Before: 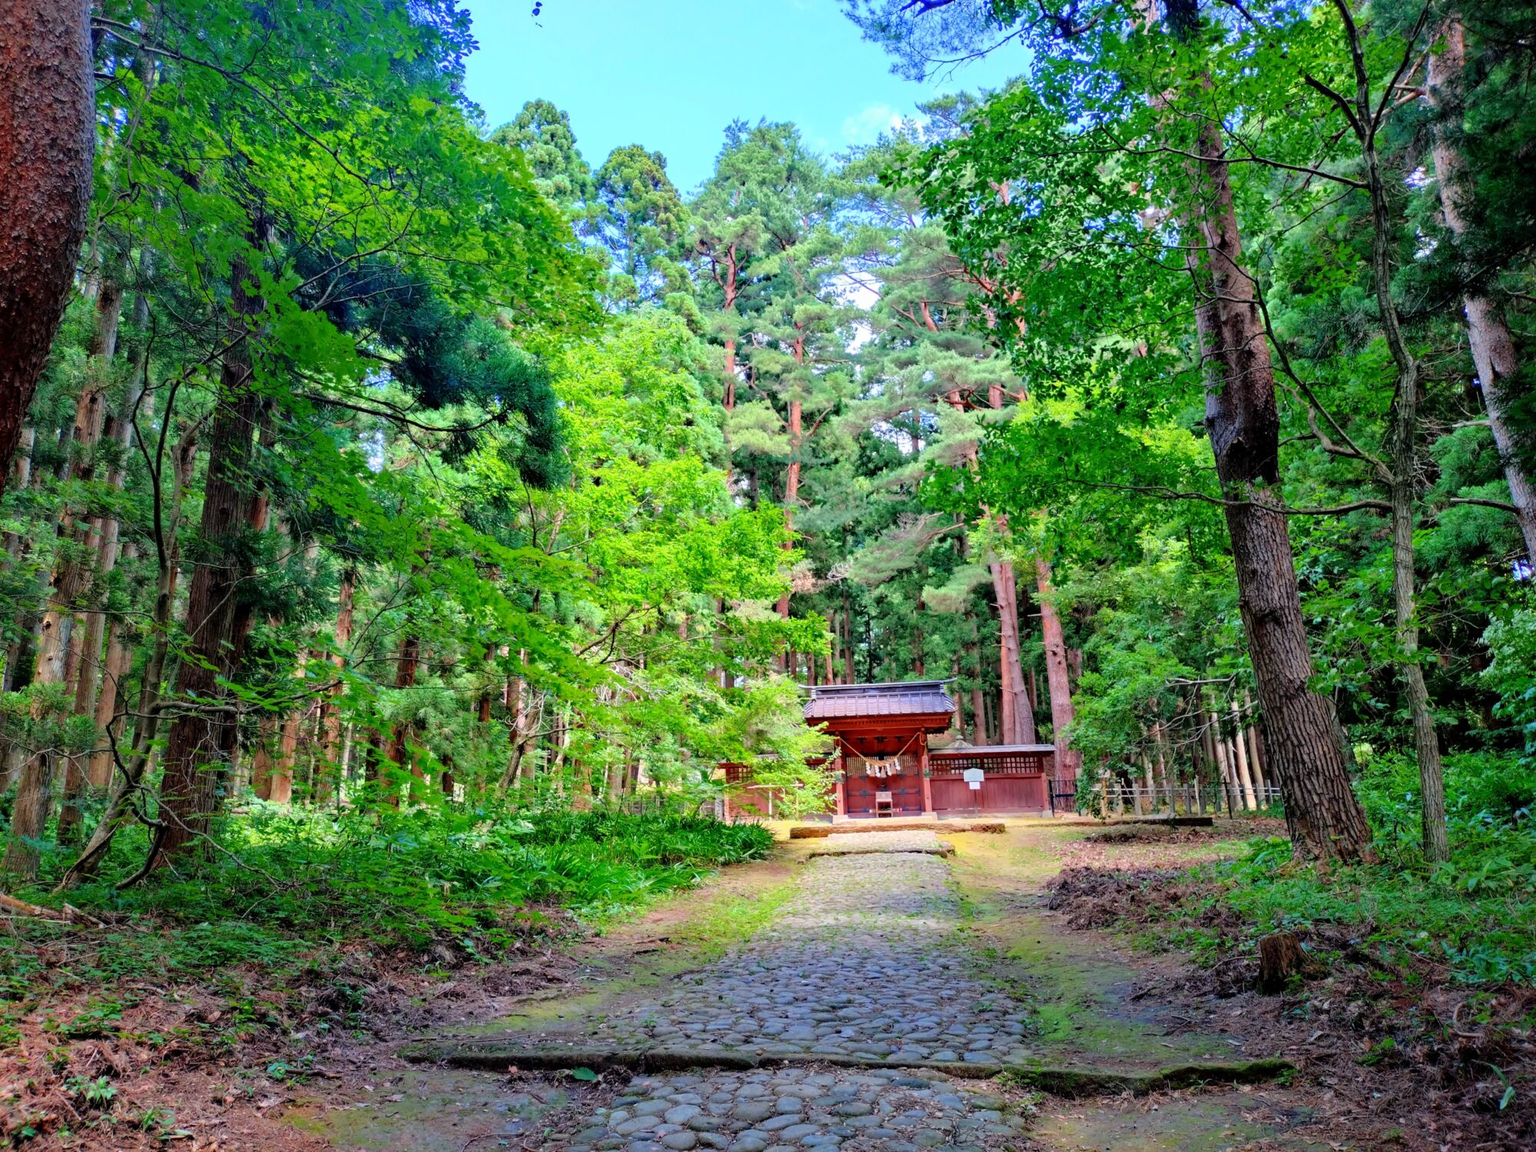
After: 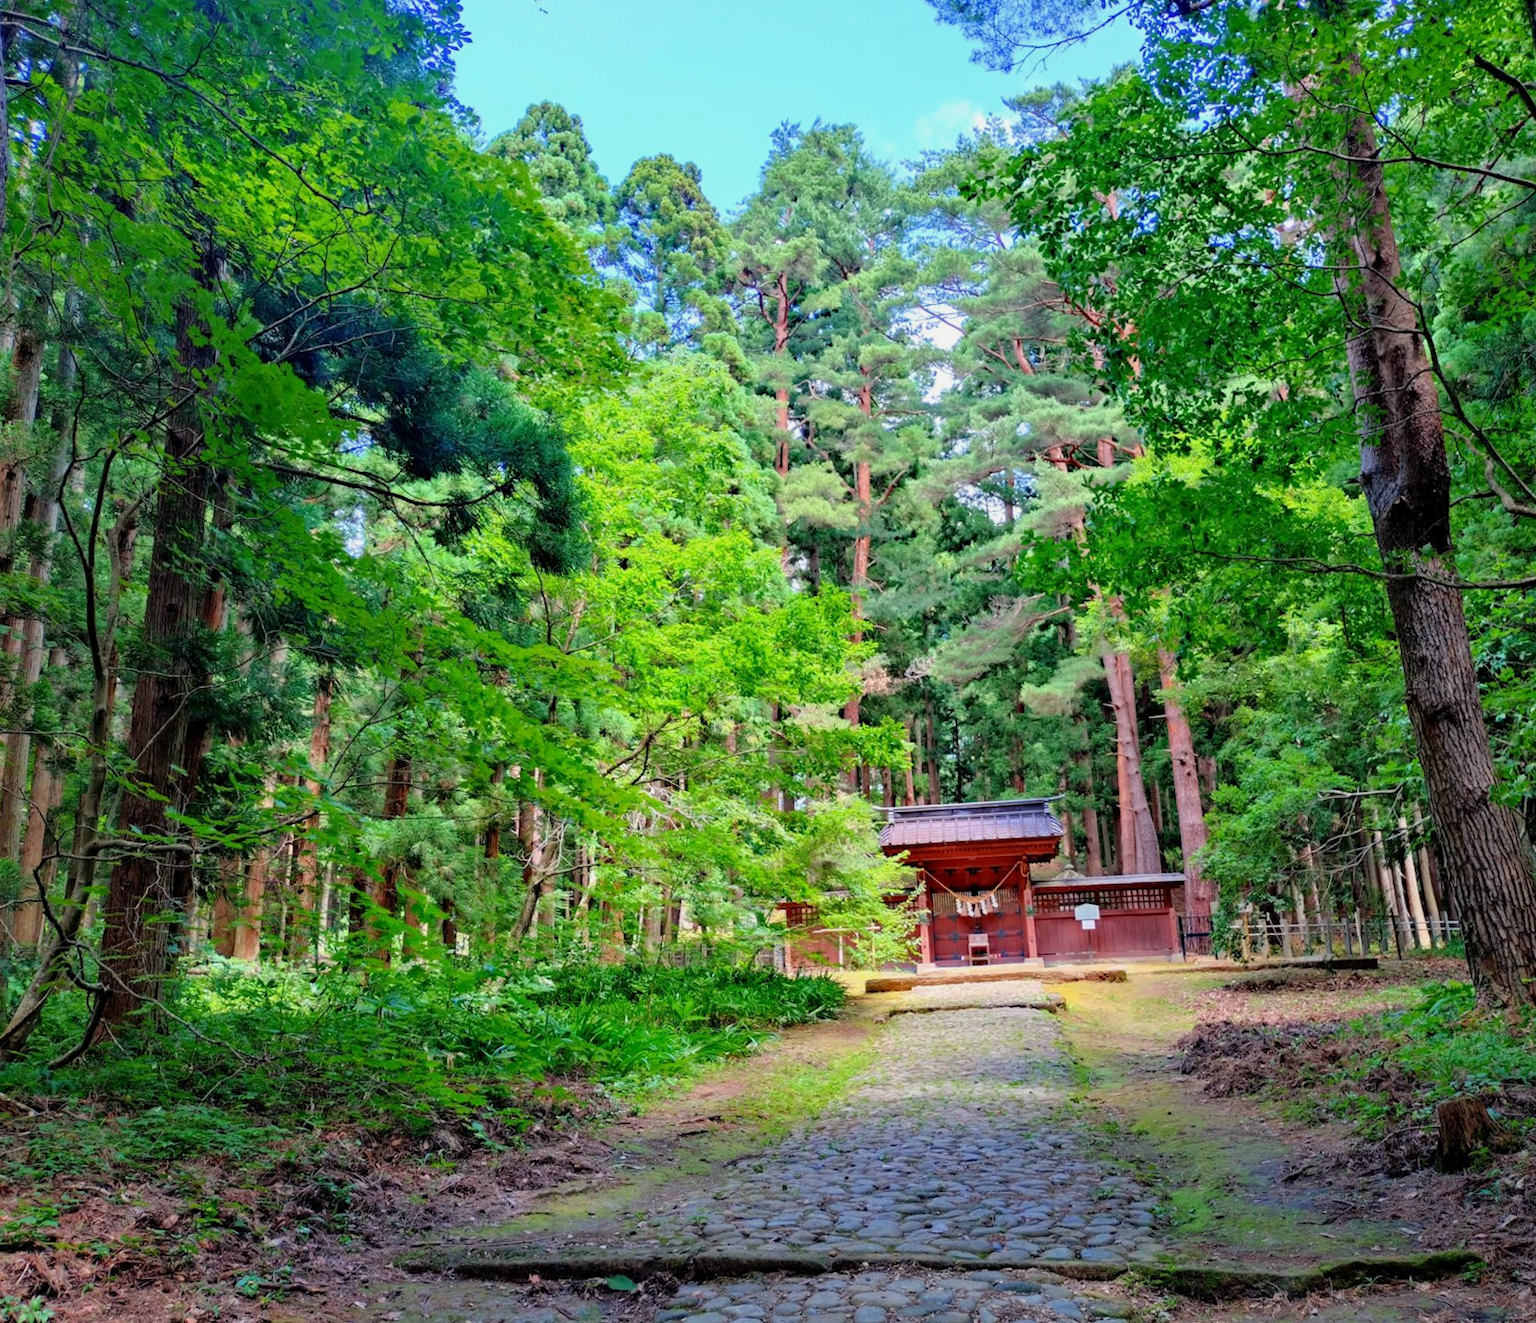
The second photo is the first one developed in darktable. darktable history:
base curve: curves: ch0 [(0, 0) (0.989, 0.992)], preserve colors none
crop and rotate: angle 1°, left 4.281%, top 0.642%, right 11.383%, bottom 2.486%
exposure: exposure -0.157 EV, compensate highlight preservation false
